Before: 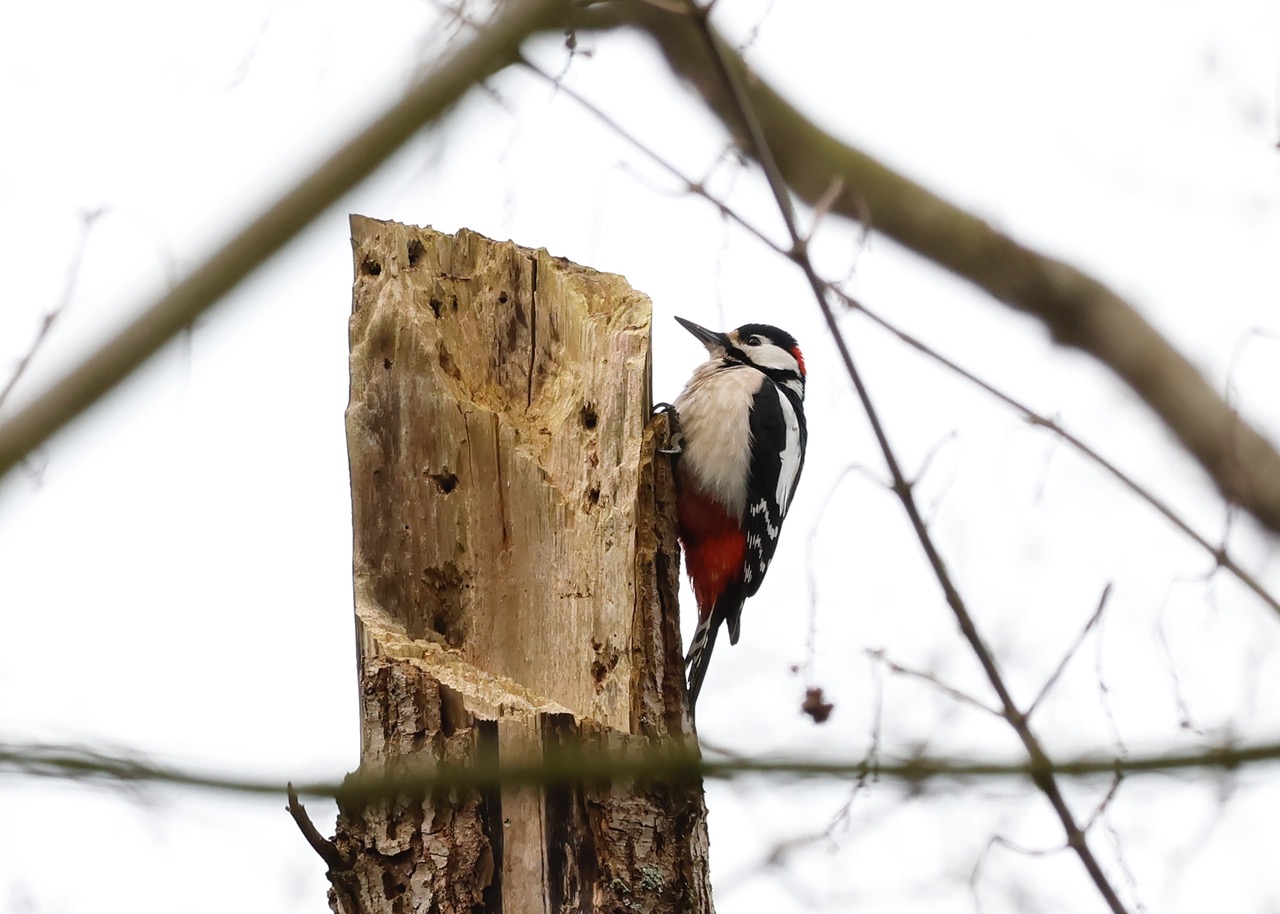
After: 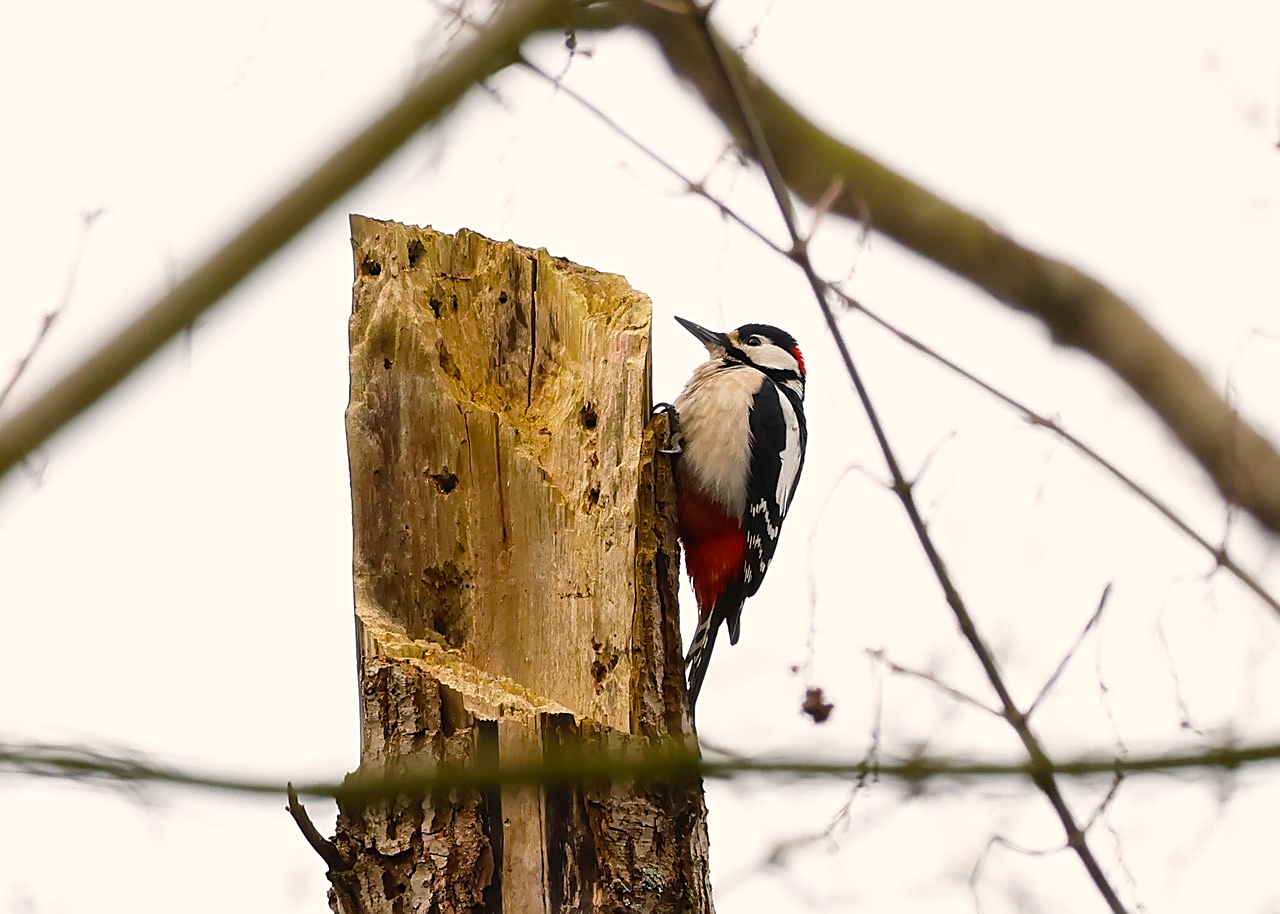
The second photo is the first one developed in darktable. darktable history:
tone equalizer: on, module defaults
color balance rgb: highlights gain › chroma 2%, highlights gain › hue 64.19°, perceptual saturation grading › global saturation 25.791%, global vibrance 20%
sharpen: on, module defaults
